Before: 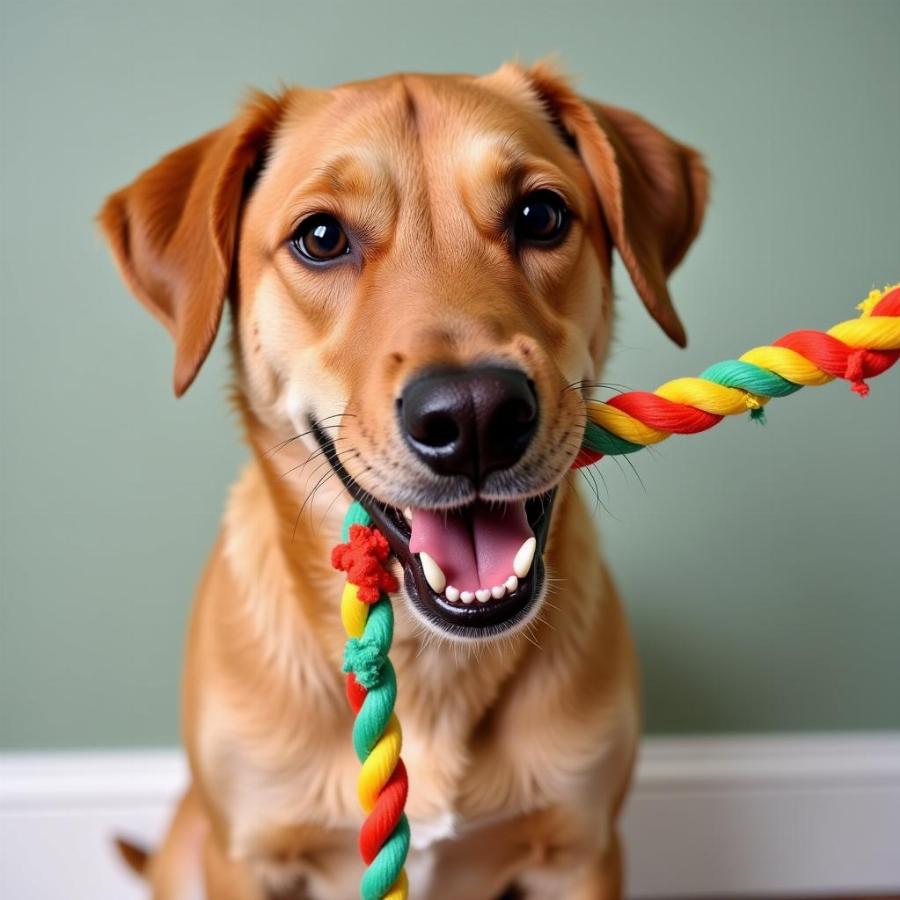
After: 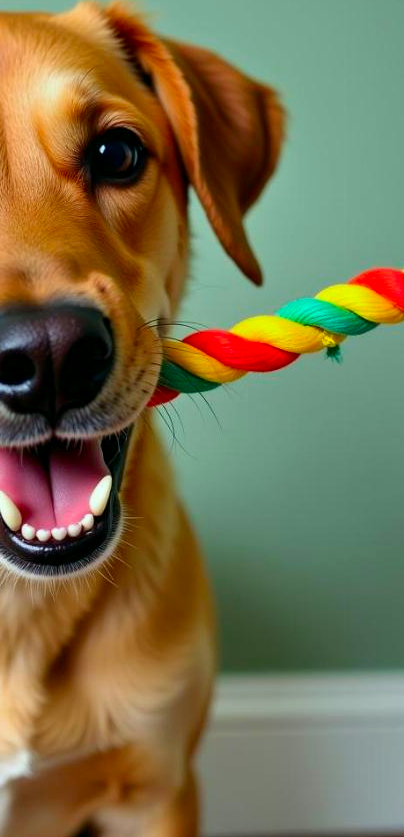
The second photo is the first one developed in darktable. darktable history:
color correction: highlights a* -7.35, highlights b* 1.22, shadows a* -3.58, saturation 1.4
crop: left 47.172%, top 6.893%, right 7.877%
exposure: black level correction 0.001, compensate highlight preservation false
